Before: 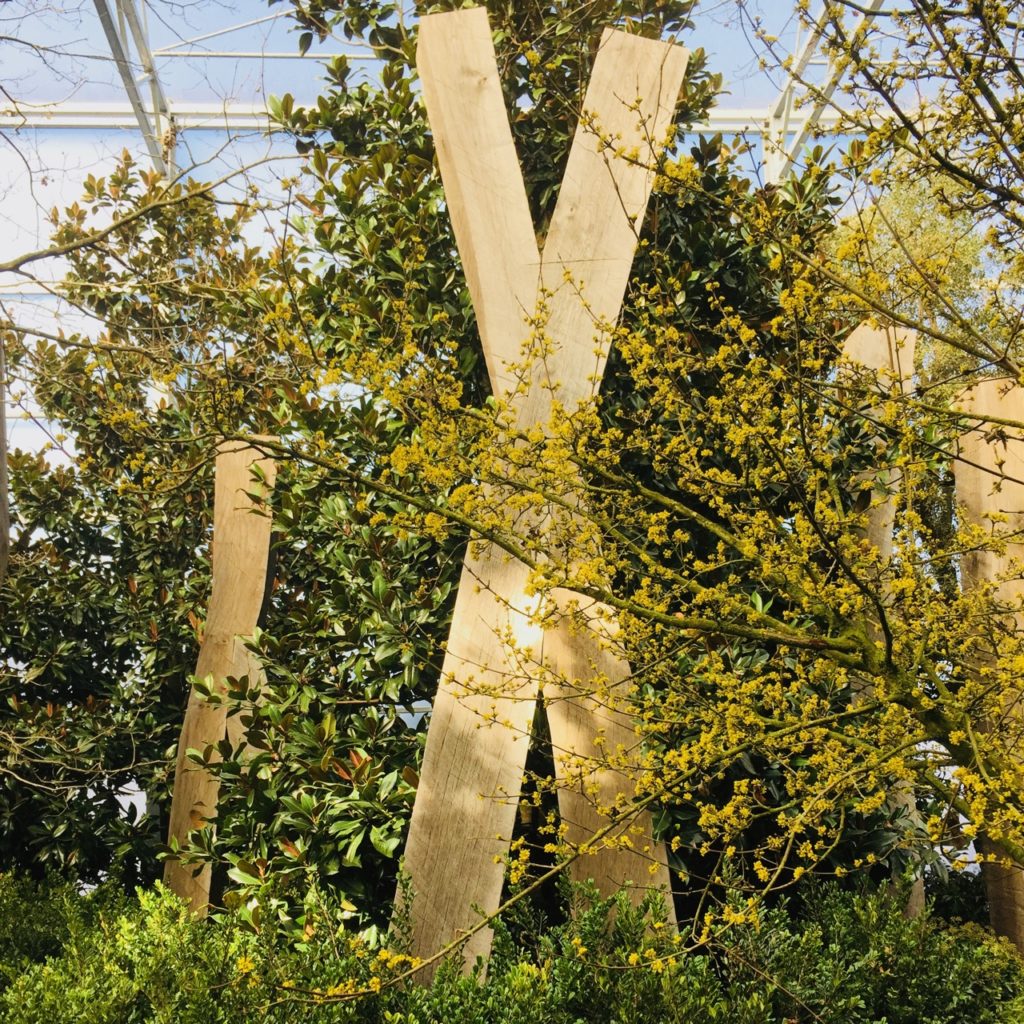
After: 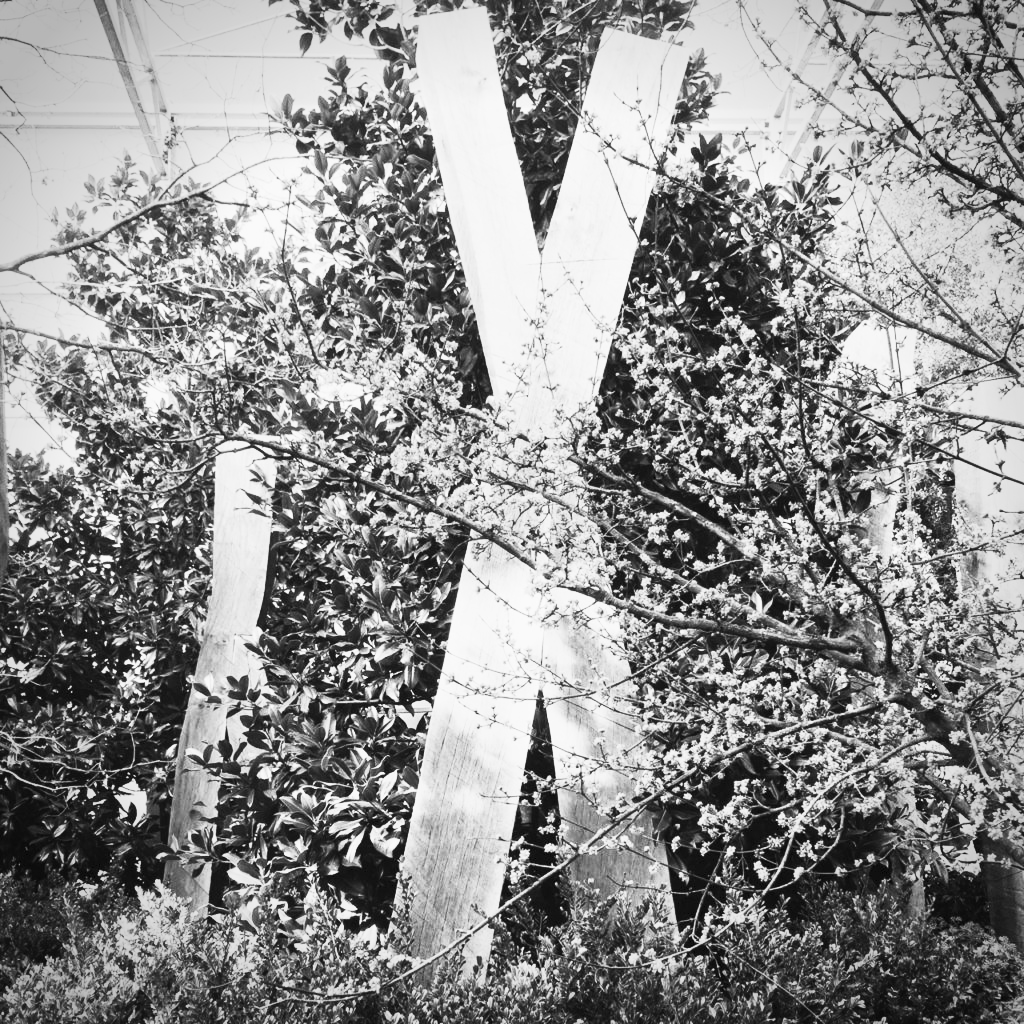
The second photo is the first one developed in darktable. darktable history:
monochrome: a 16.06, b 15.48, size 1
contrast brightness saturation: contrast 0.53, brightness 0.47, saturation -1
vignetting: on, module defaults
